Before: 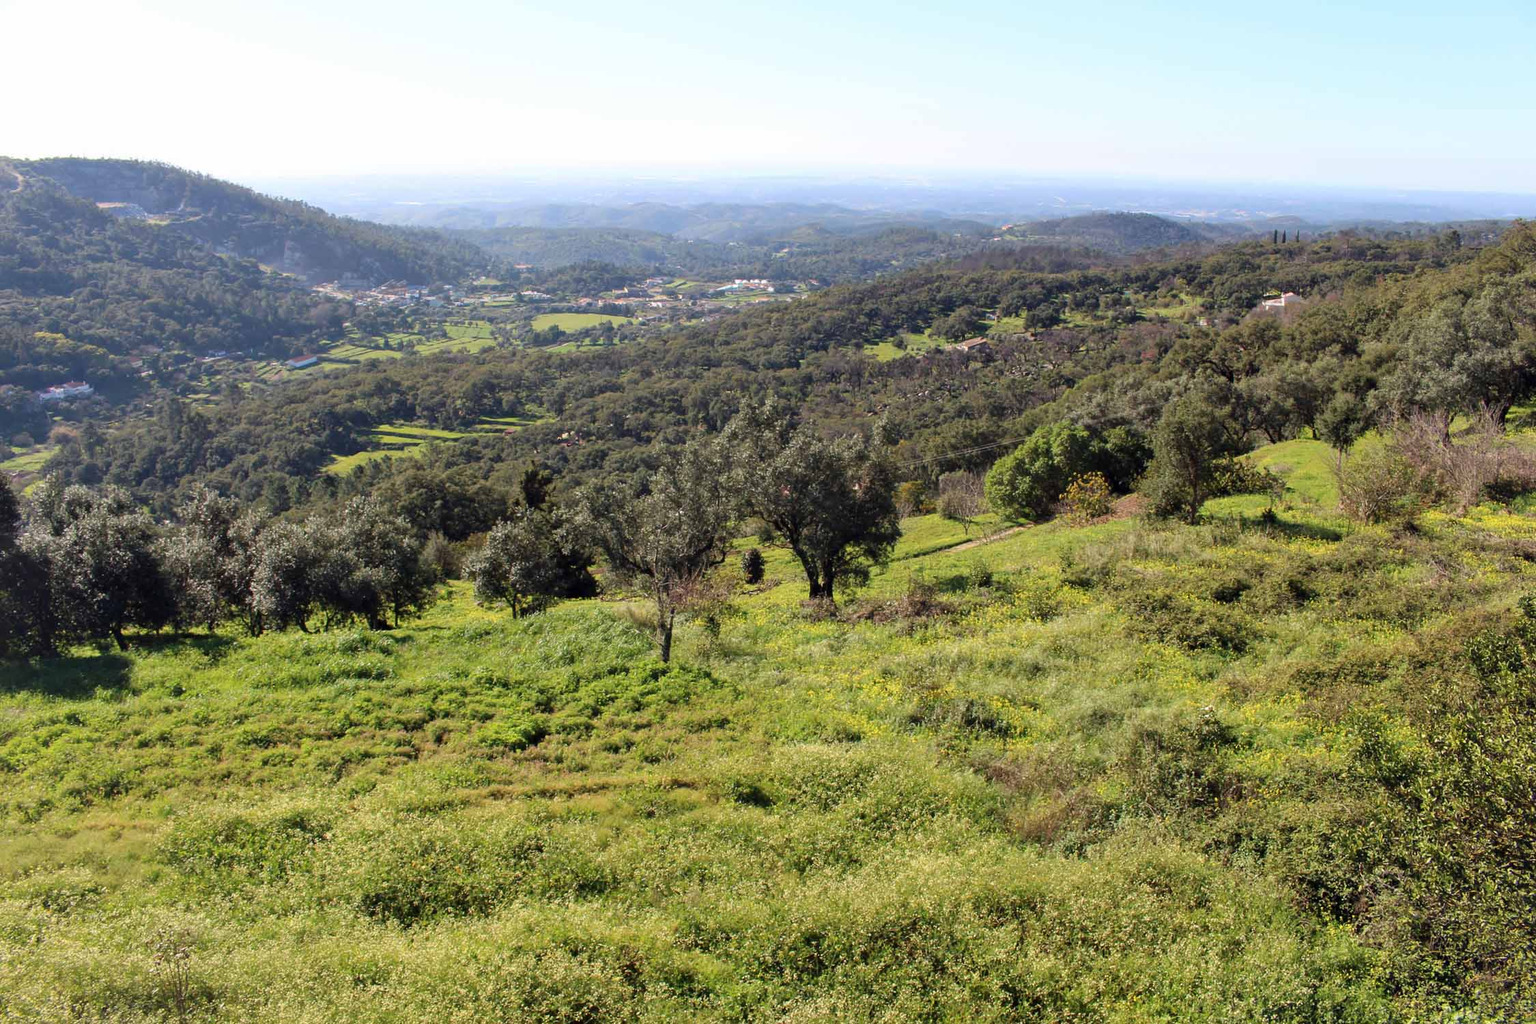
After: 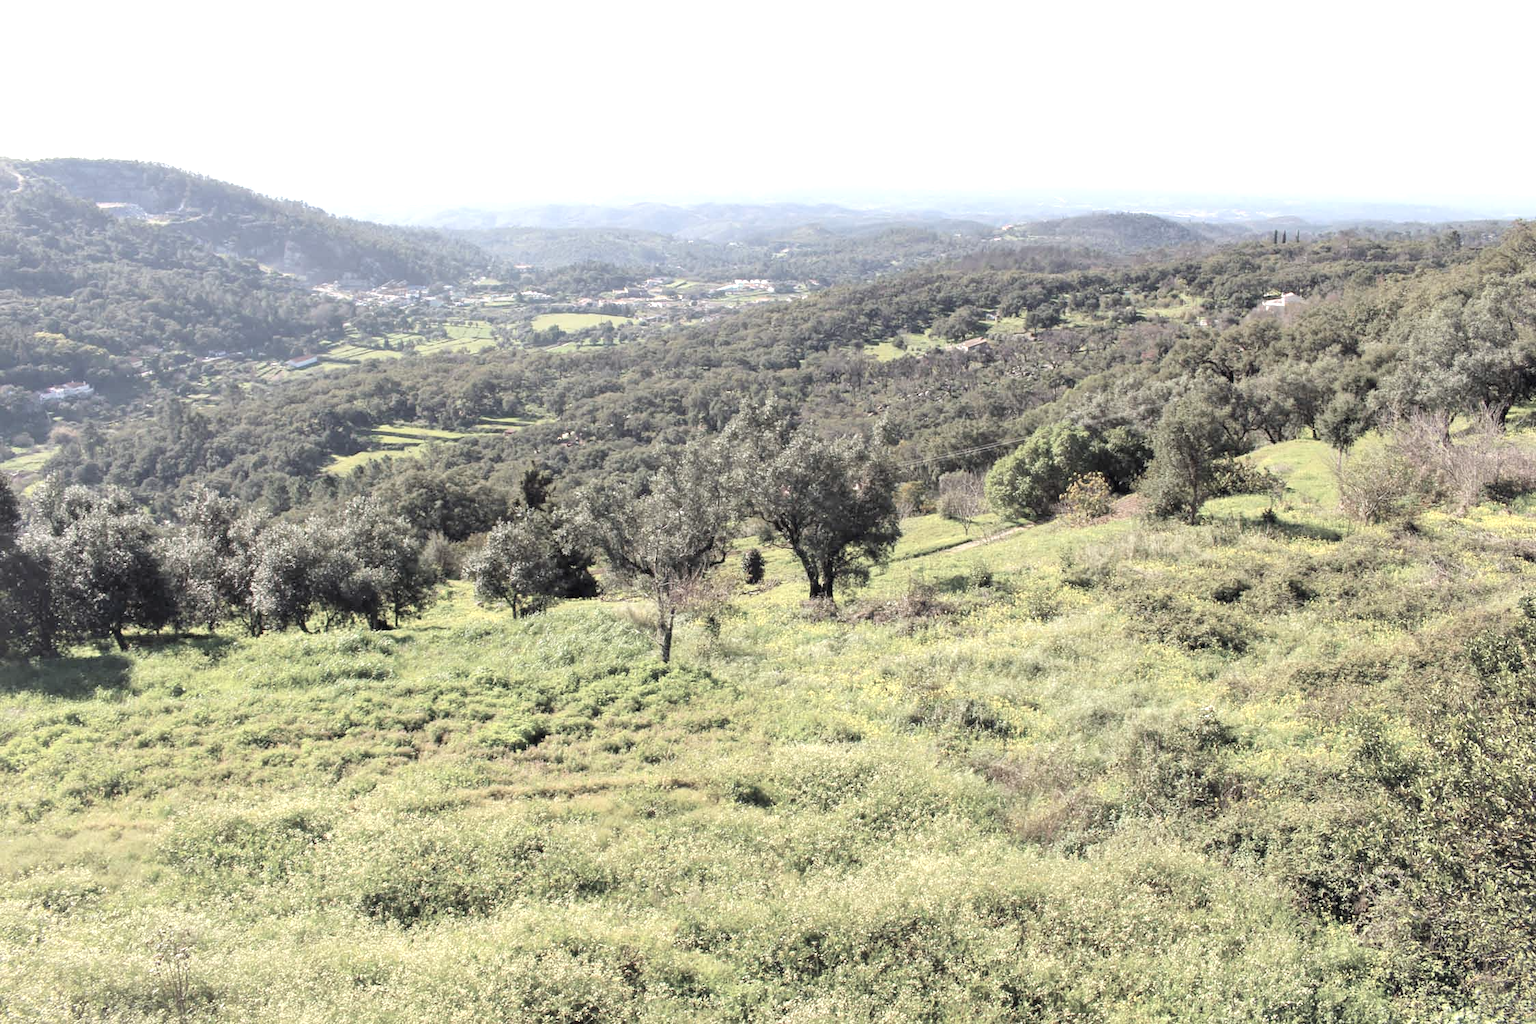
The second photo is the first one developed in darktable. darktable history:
contrast brightness saturation: brightness 0.19, saturation -0.499
exposure: black level correction 0, exposure 0.701 EV, compensate exposure bias true, compensate highlight preservation false
